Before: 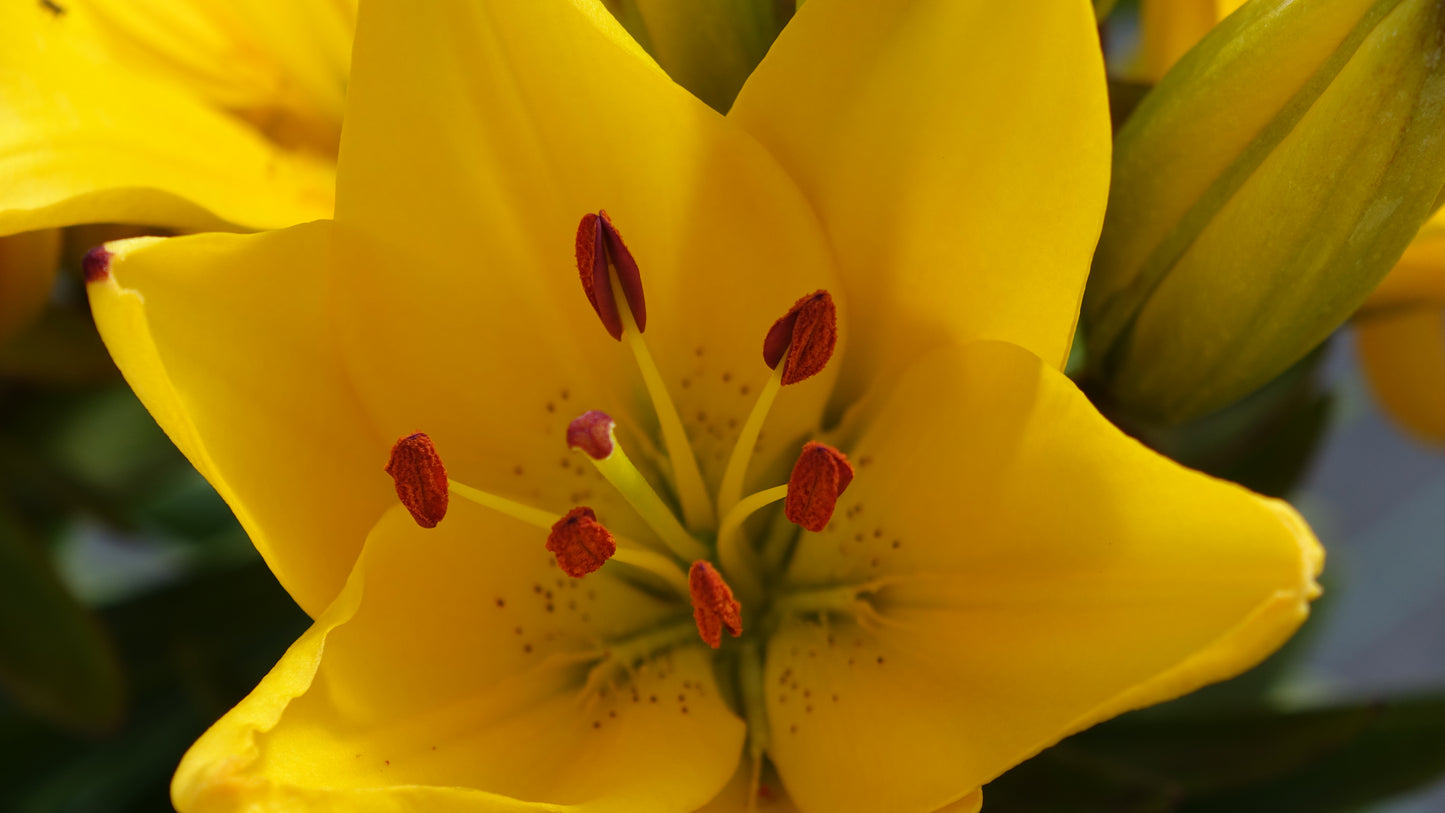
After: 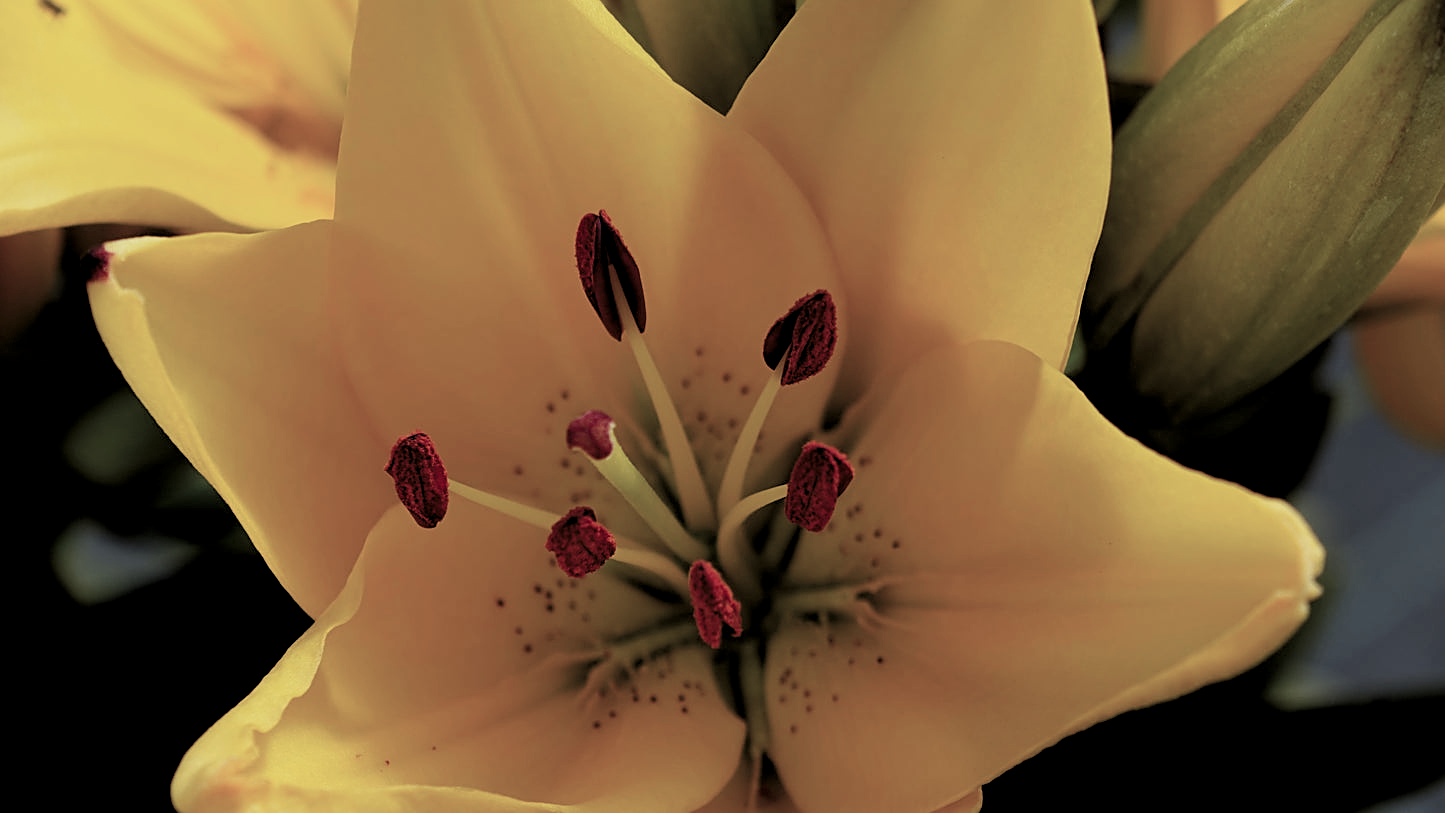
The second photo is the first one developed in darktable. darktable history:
levels: levels [0.116, 0.574, 1]
tone curve: curves: ch0 [(0, 0.009) (0.105, 0.054) (0.195, 0.132) (0.289, 0.278) (0.384, 0.391) (0.513, 0.53) (0.66, 0.667) (0.895, 0.863) (1, 0.919)]; ch1 [(0, 0) (0.161, 0.092) (0.35, 0.33) (0.403, 0.395) (0.456, 0.469) (0.502, 0.499) (0.519, 0.514) (0.576, 0.584) (0.642, 0.658) (0.701, 0.742) (1, 0.942)]; ch2 [(0, 0) (0.371, 0.362) (0.437, 0.437) (0.501, 0.5) (0.53, 0.528) (0.569, 0.564) (0.619, 0.58) (0.883, 0.752) (1, 0.929)], color space Lab, independent channels, preserve colors none
sharpen: on, module defaults
